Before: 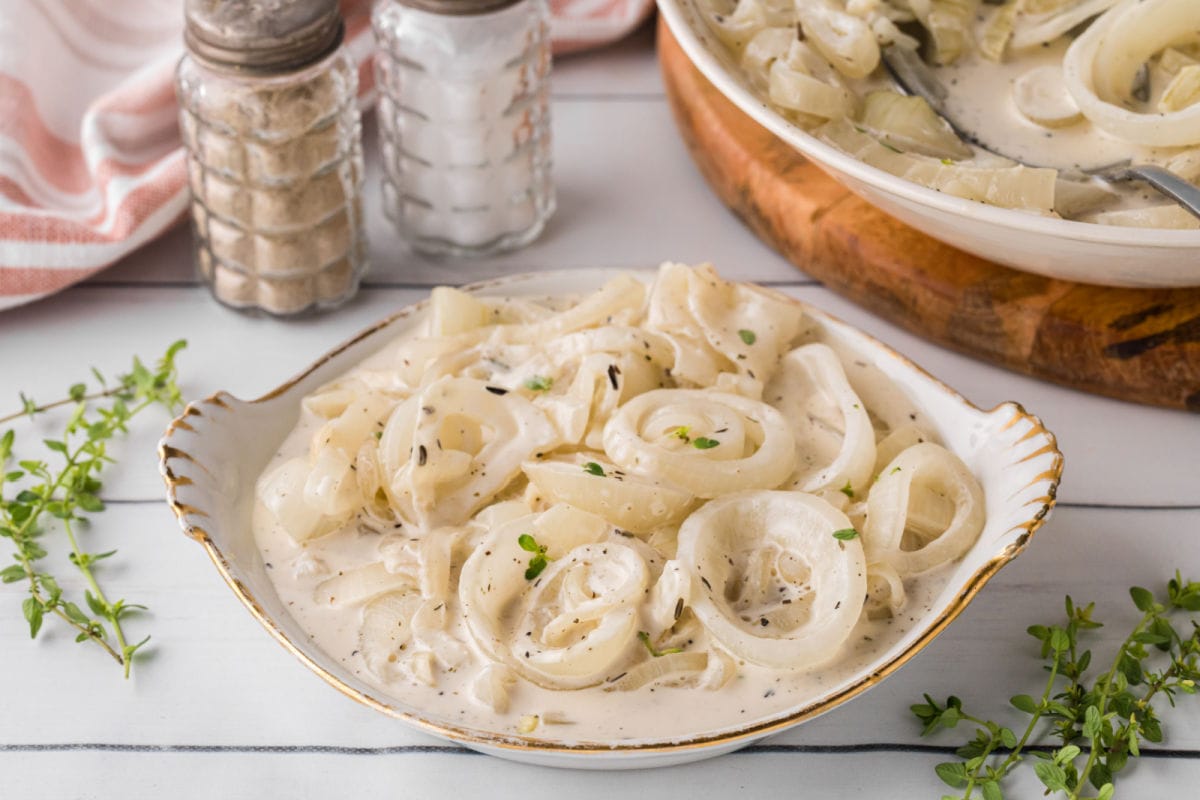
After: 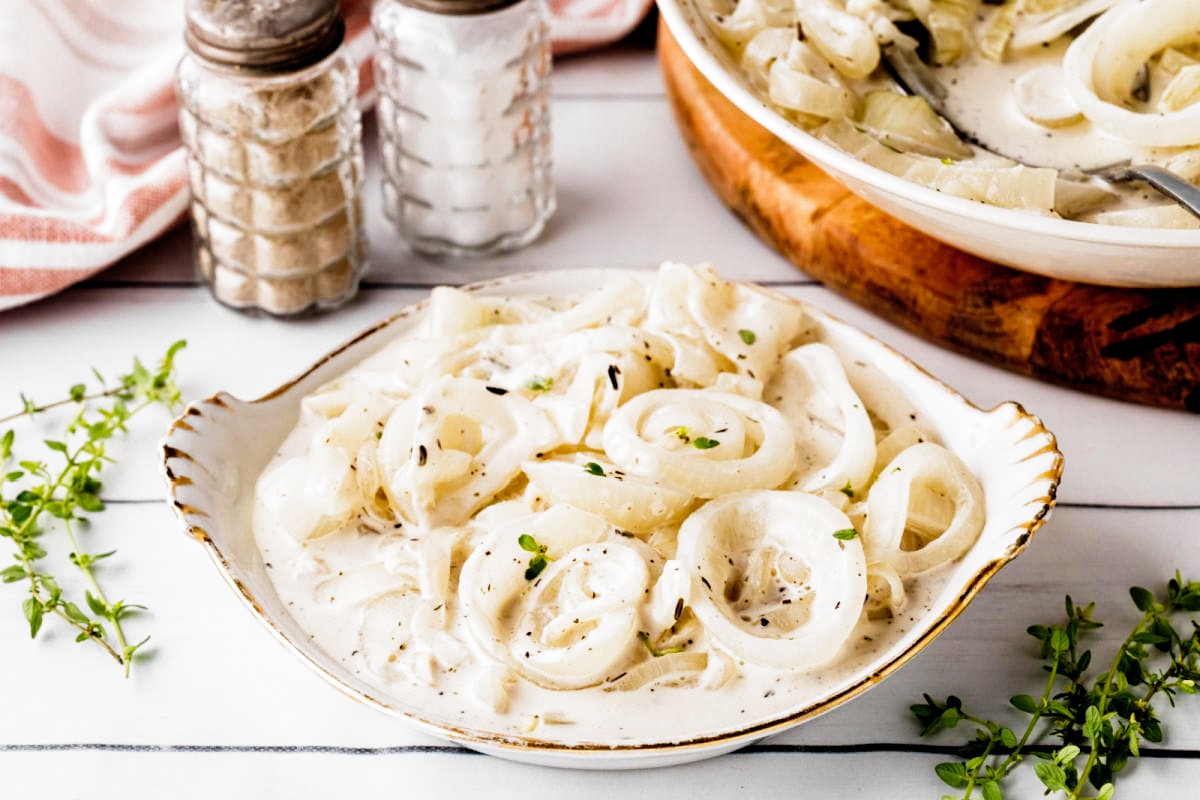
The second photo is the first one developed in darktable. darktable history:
filmic rgb: black relative exposure -3.76 EV, white relative exposure 2.4 EV, dynamic range scaling -49.3%, hardness 3.47, latitude 30.05%, contrast 1.795, preserve chrominance no, color science v4 (2020), contrast in shadows soft, contrast in highlights soft
color correction: highlights b* 0.033, saturation 0.847
